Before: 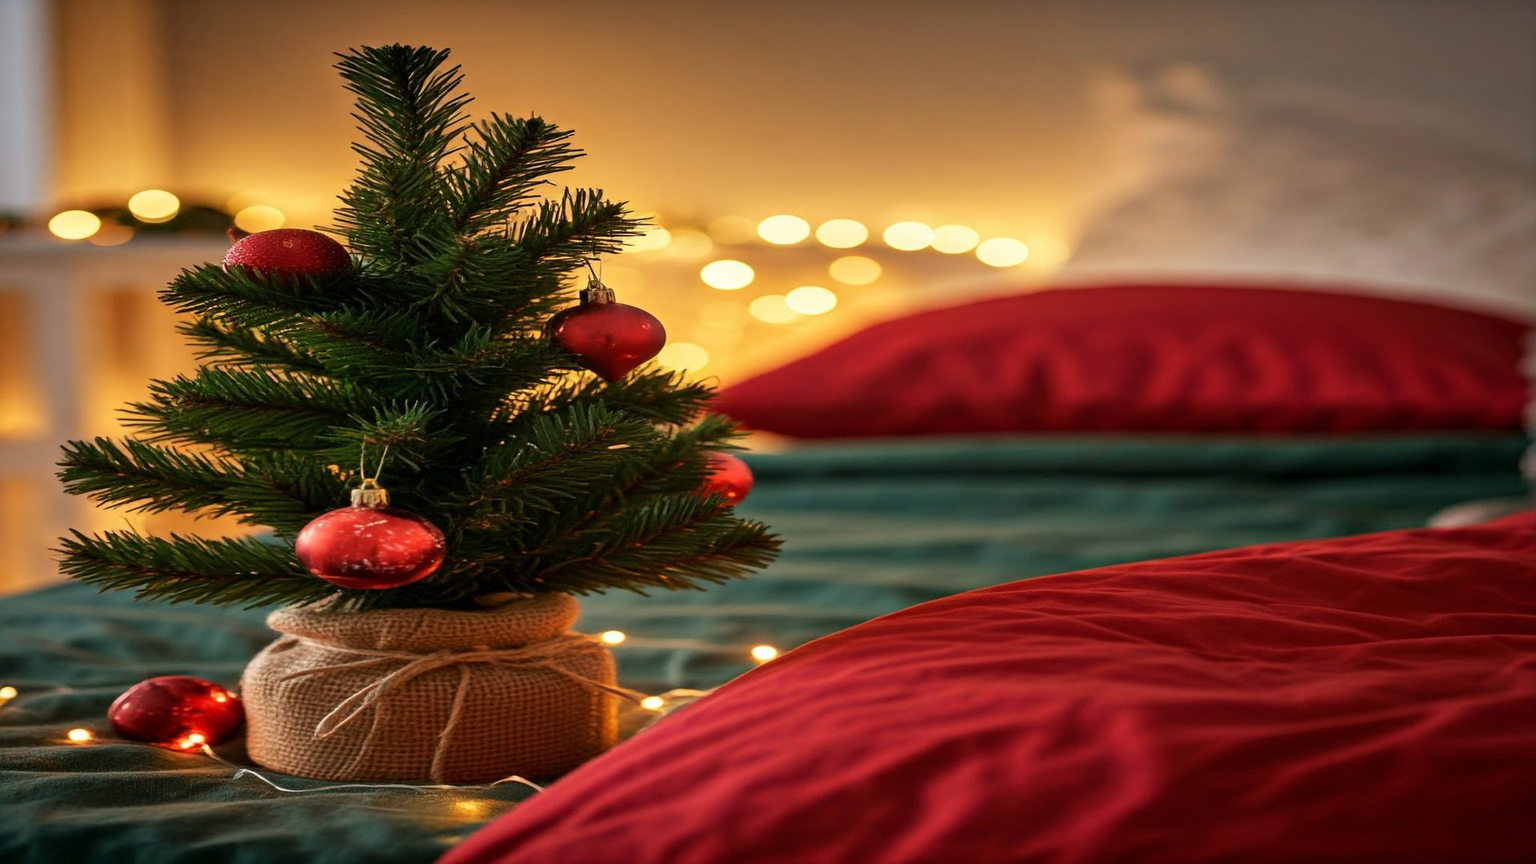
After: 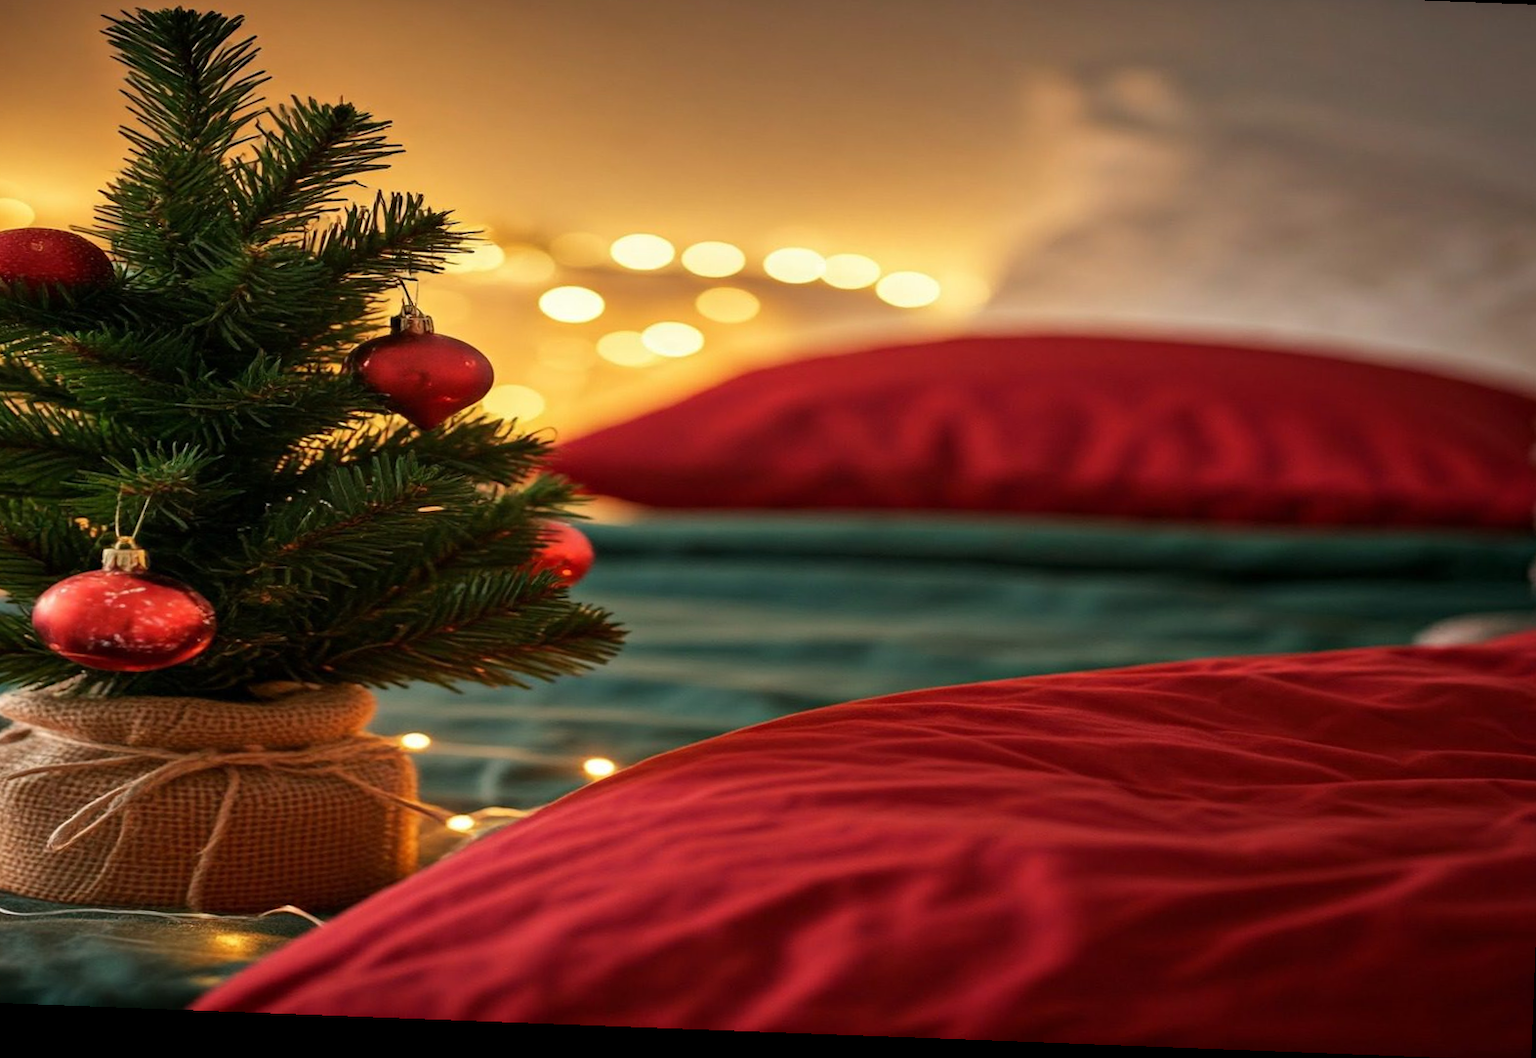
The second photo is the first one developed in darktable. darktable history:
crop and rotate: left 17.959%, top 5.771%, right 1.742%
rotate and perspective: rotation 2.17°, automatic cropping off
